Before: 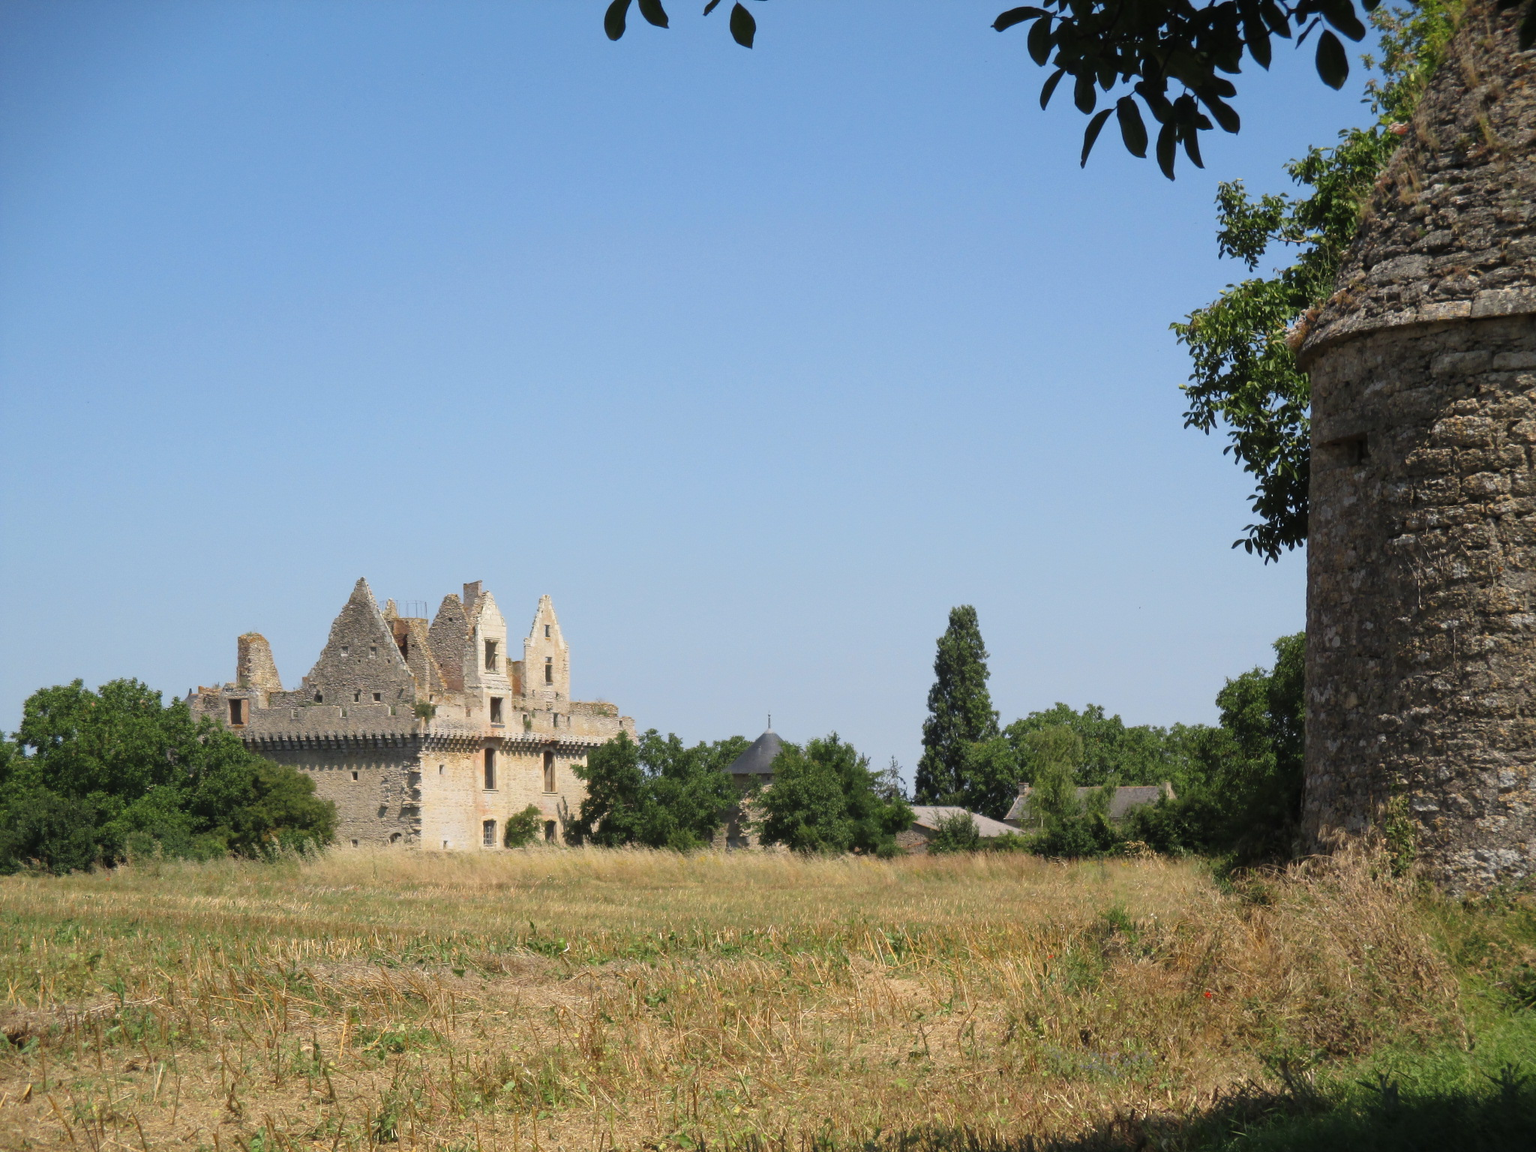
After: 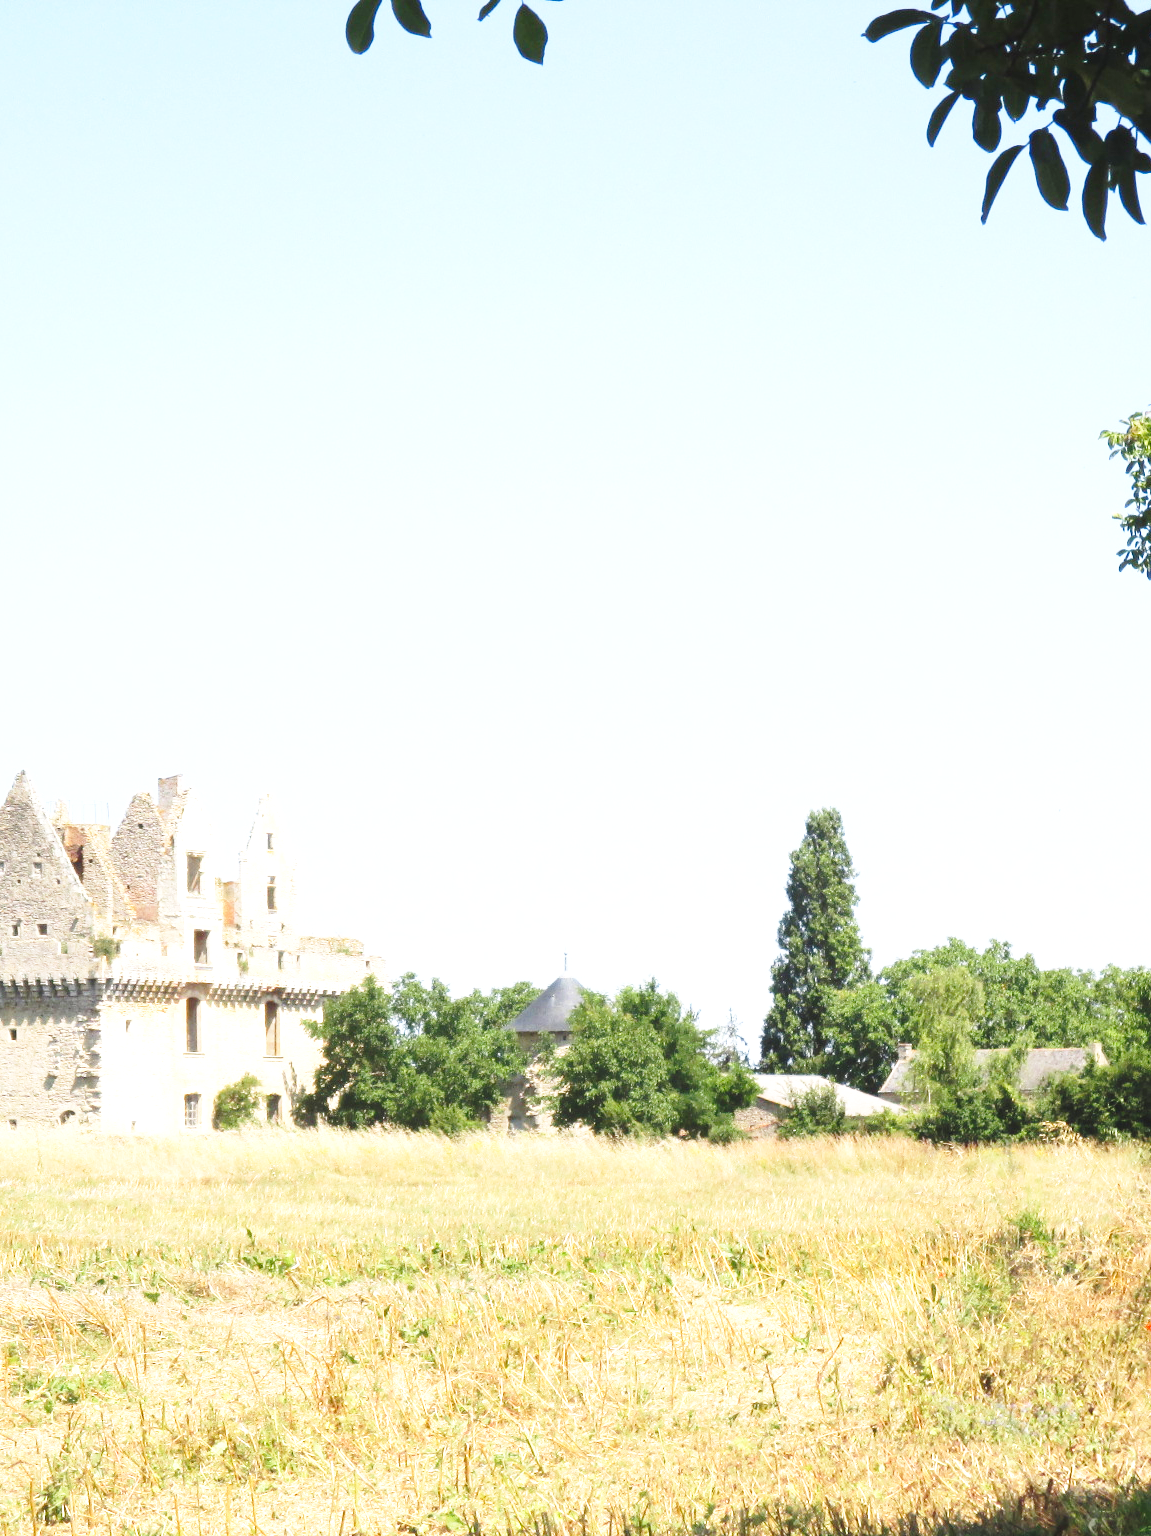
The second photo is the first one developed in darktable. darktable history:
base curve: curves: ch0 [(0, 0) (0.028, 0.03) (0.121, 0.232) (0.46, 0.748) (0.859, 0.968) (1, 1)], preserve colors none
crop and rotate: left 22.461%, right 21.32%
exposure: black level correction 0, exposure 1.2 EV, compensate highlight preservation false
shadows and highlights: shadows 42.74, highlights 8.4
